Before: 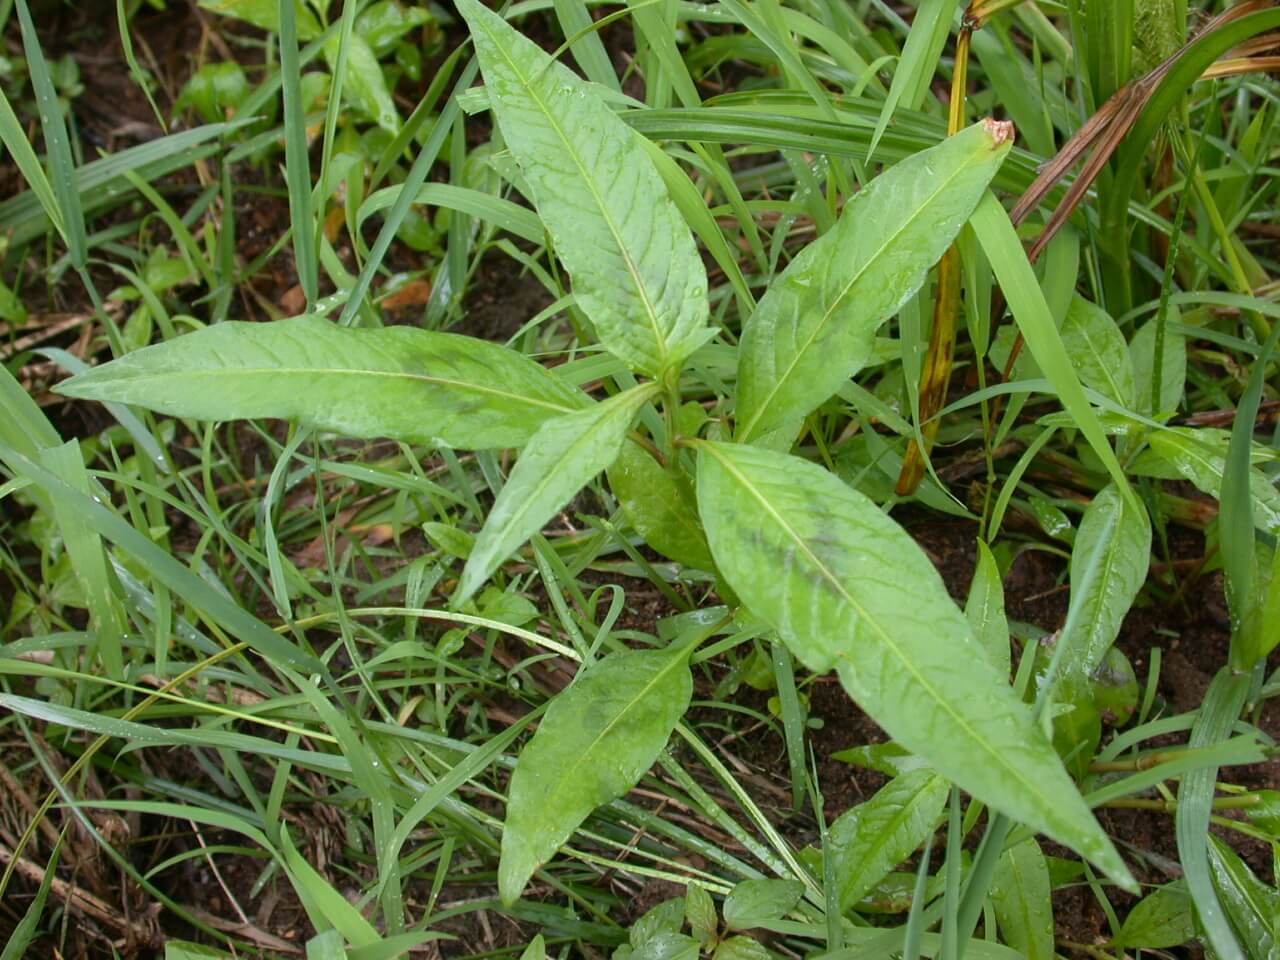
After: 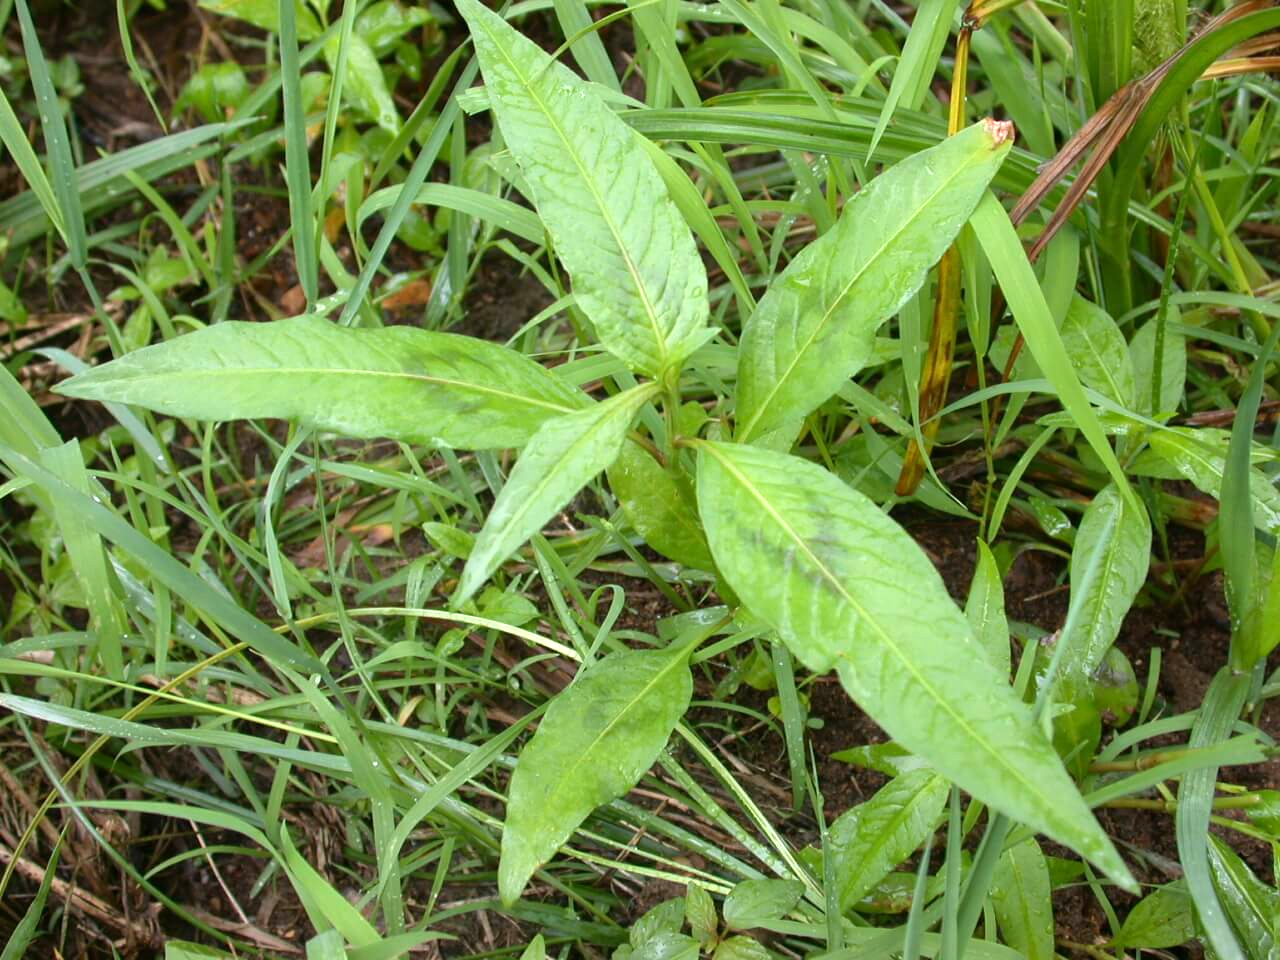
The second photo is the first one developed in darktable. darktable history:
exposure: exposure 0.515 EV, compensate highlight preservation false
